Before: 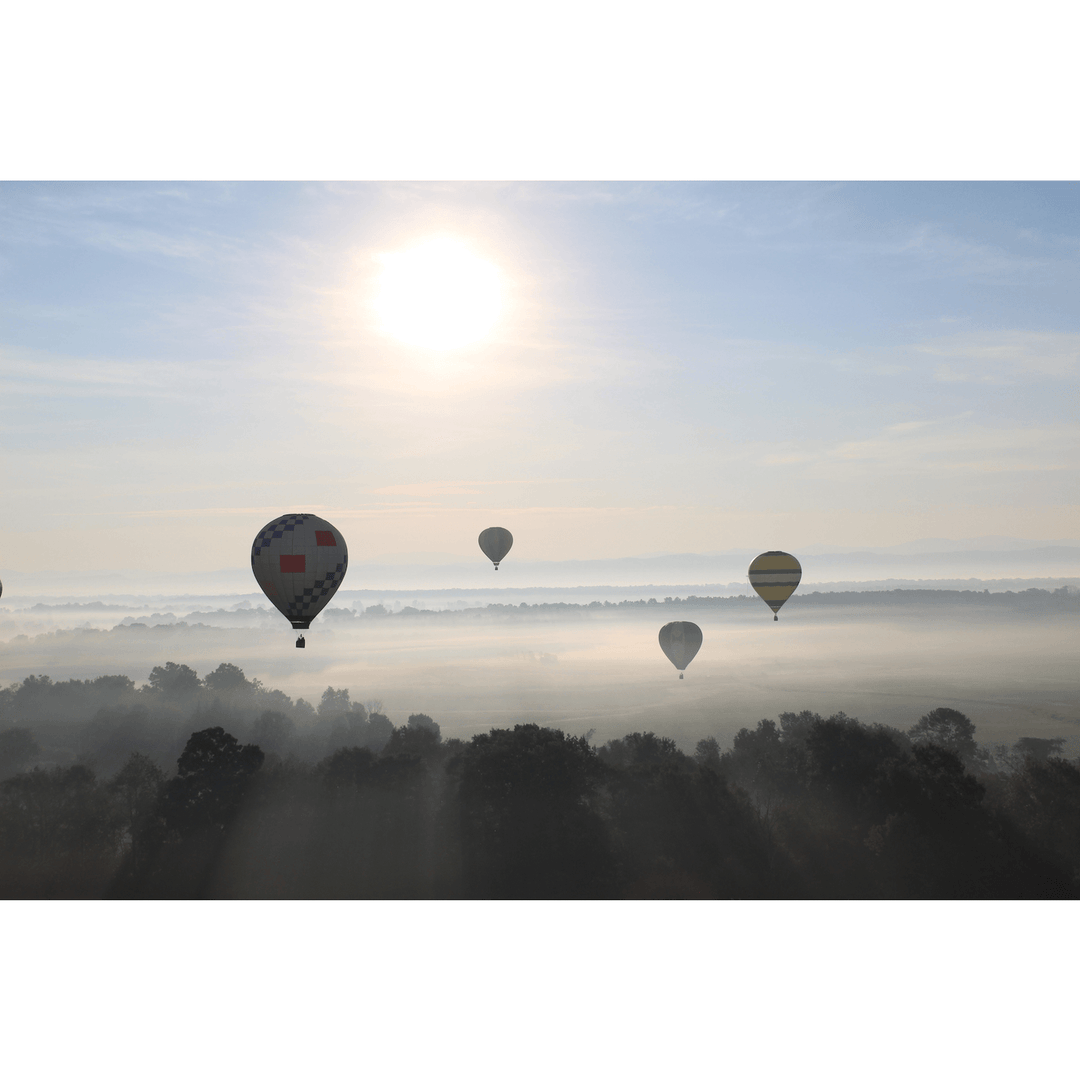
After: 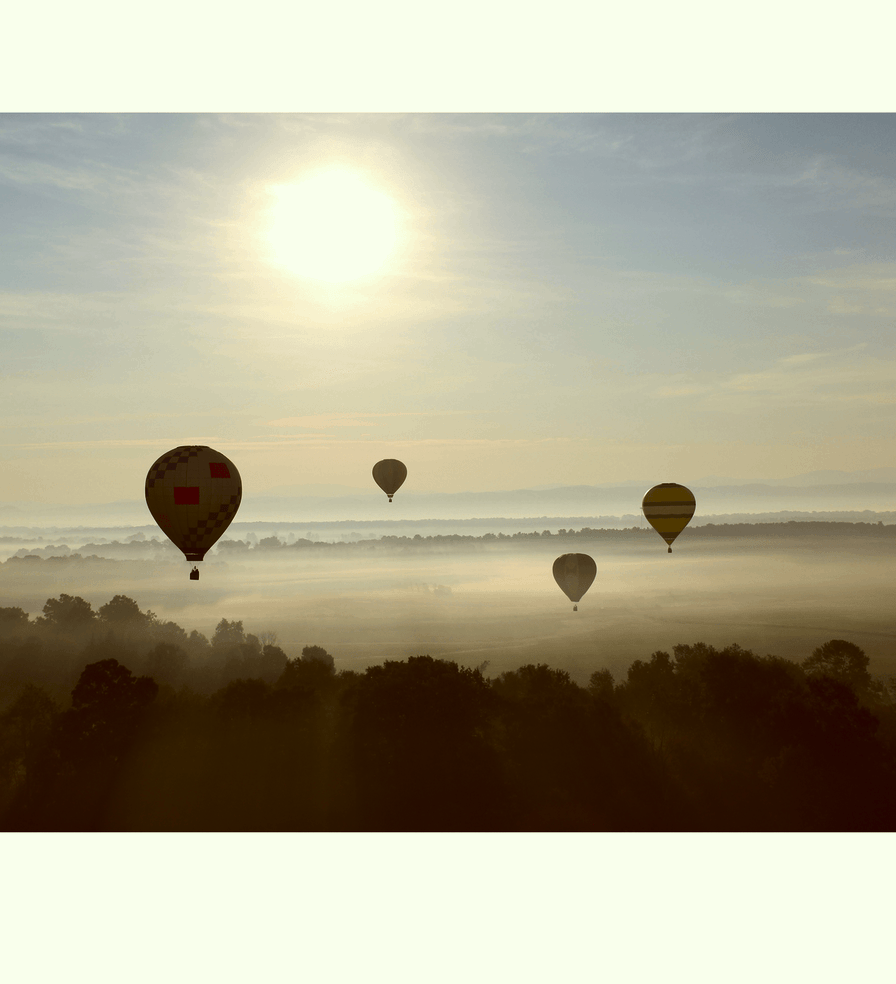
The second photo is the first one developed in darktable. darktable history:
contrast brightness saturation: brightness -0.249, saturation 0.196
color correction: highlights a* -6.15, highlights b* 9.46, shadows a* 10.17, shadows b* 23.39
crop: left 9.826%, top 6.298%, right 7.124%, bottom 2.546%
